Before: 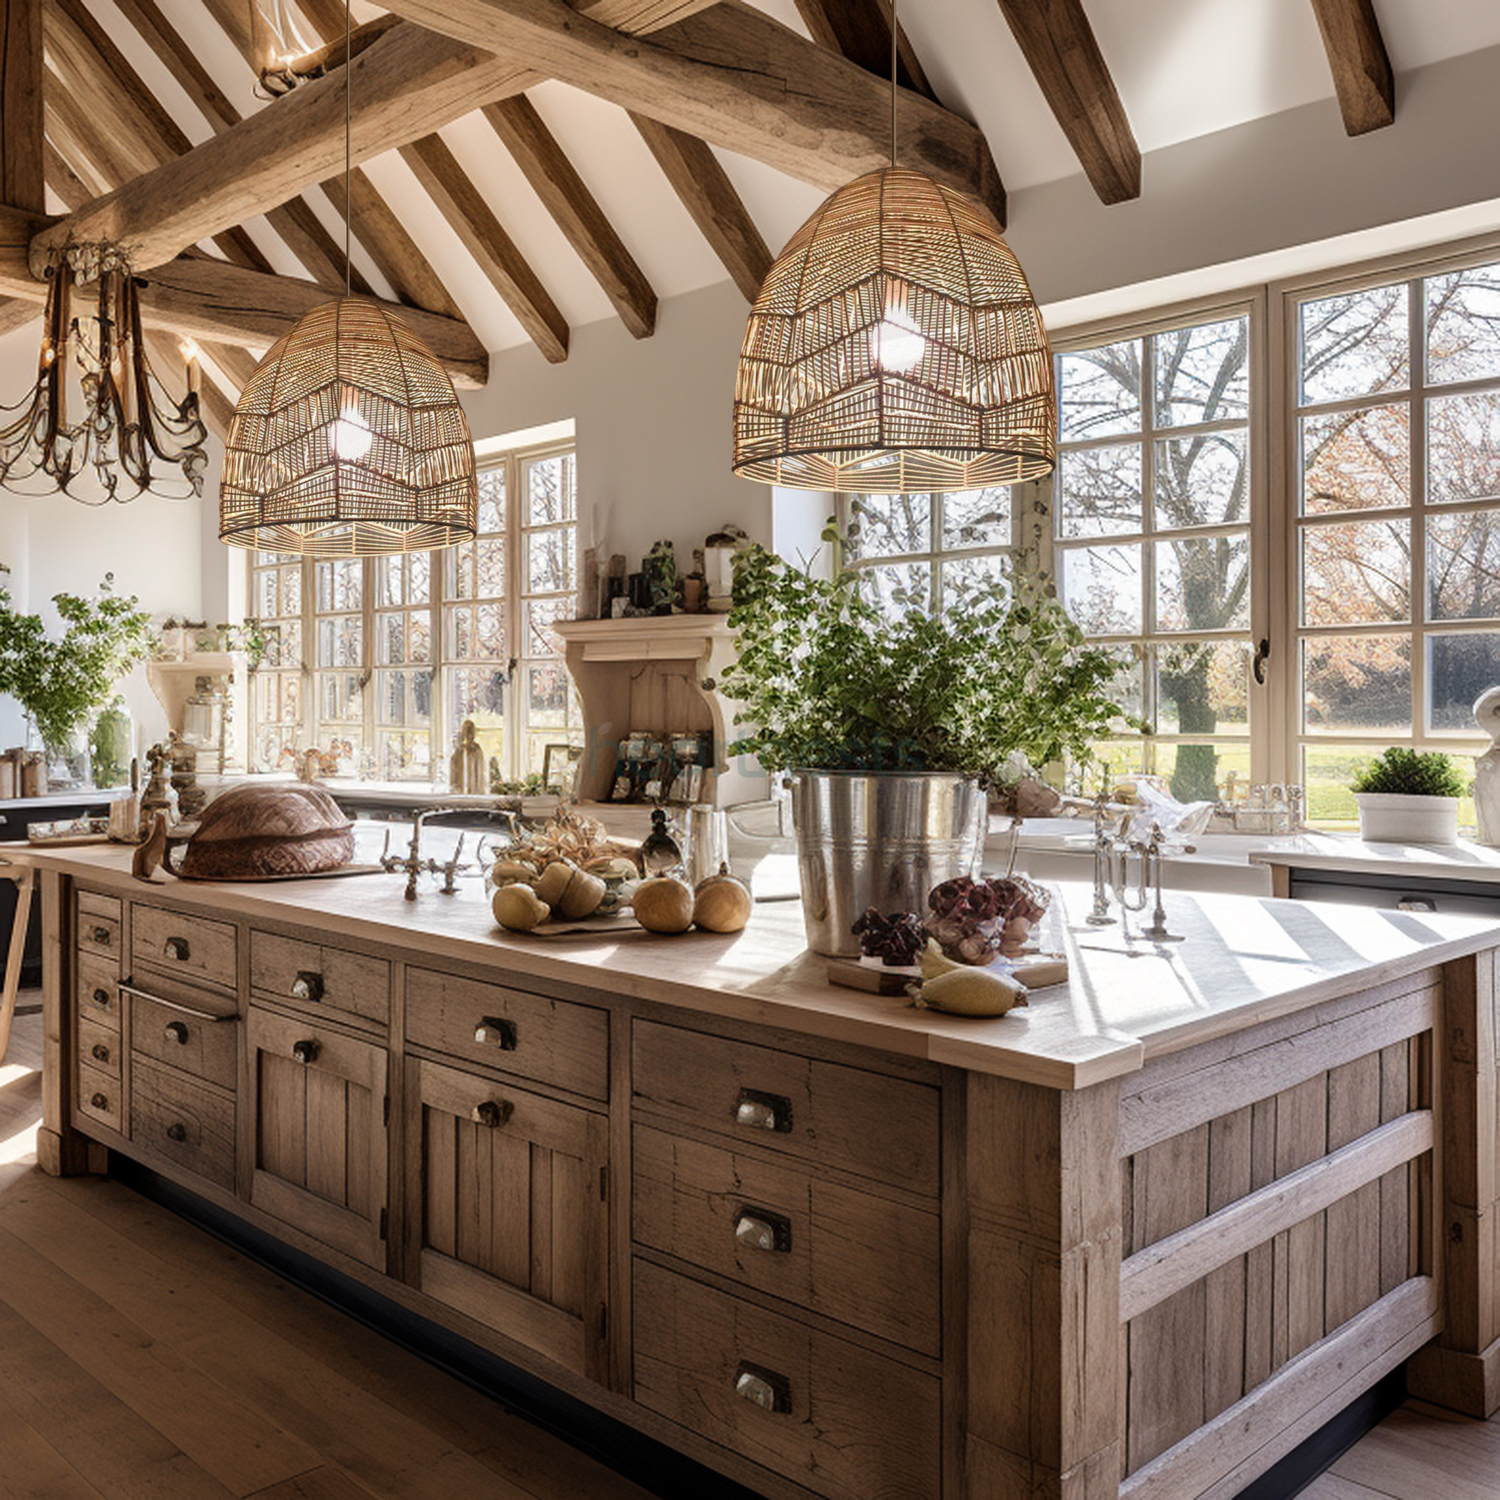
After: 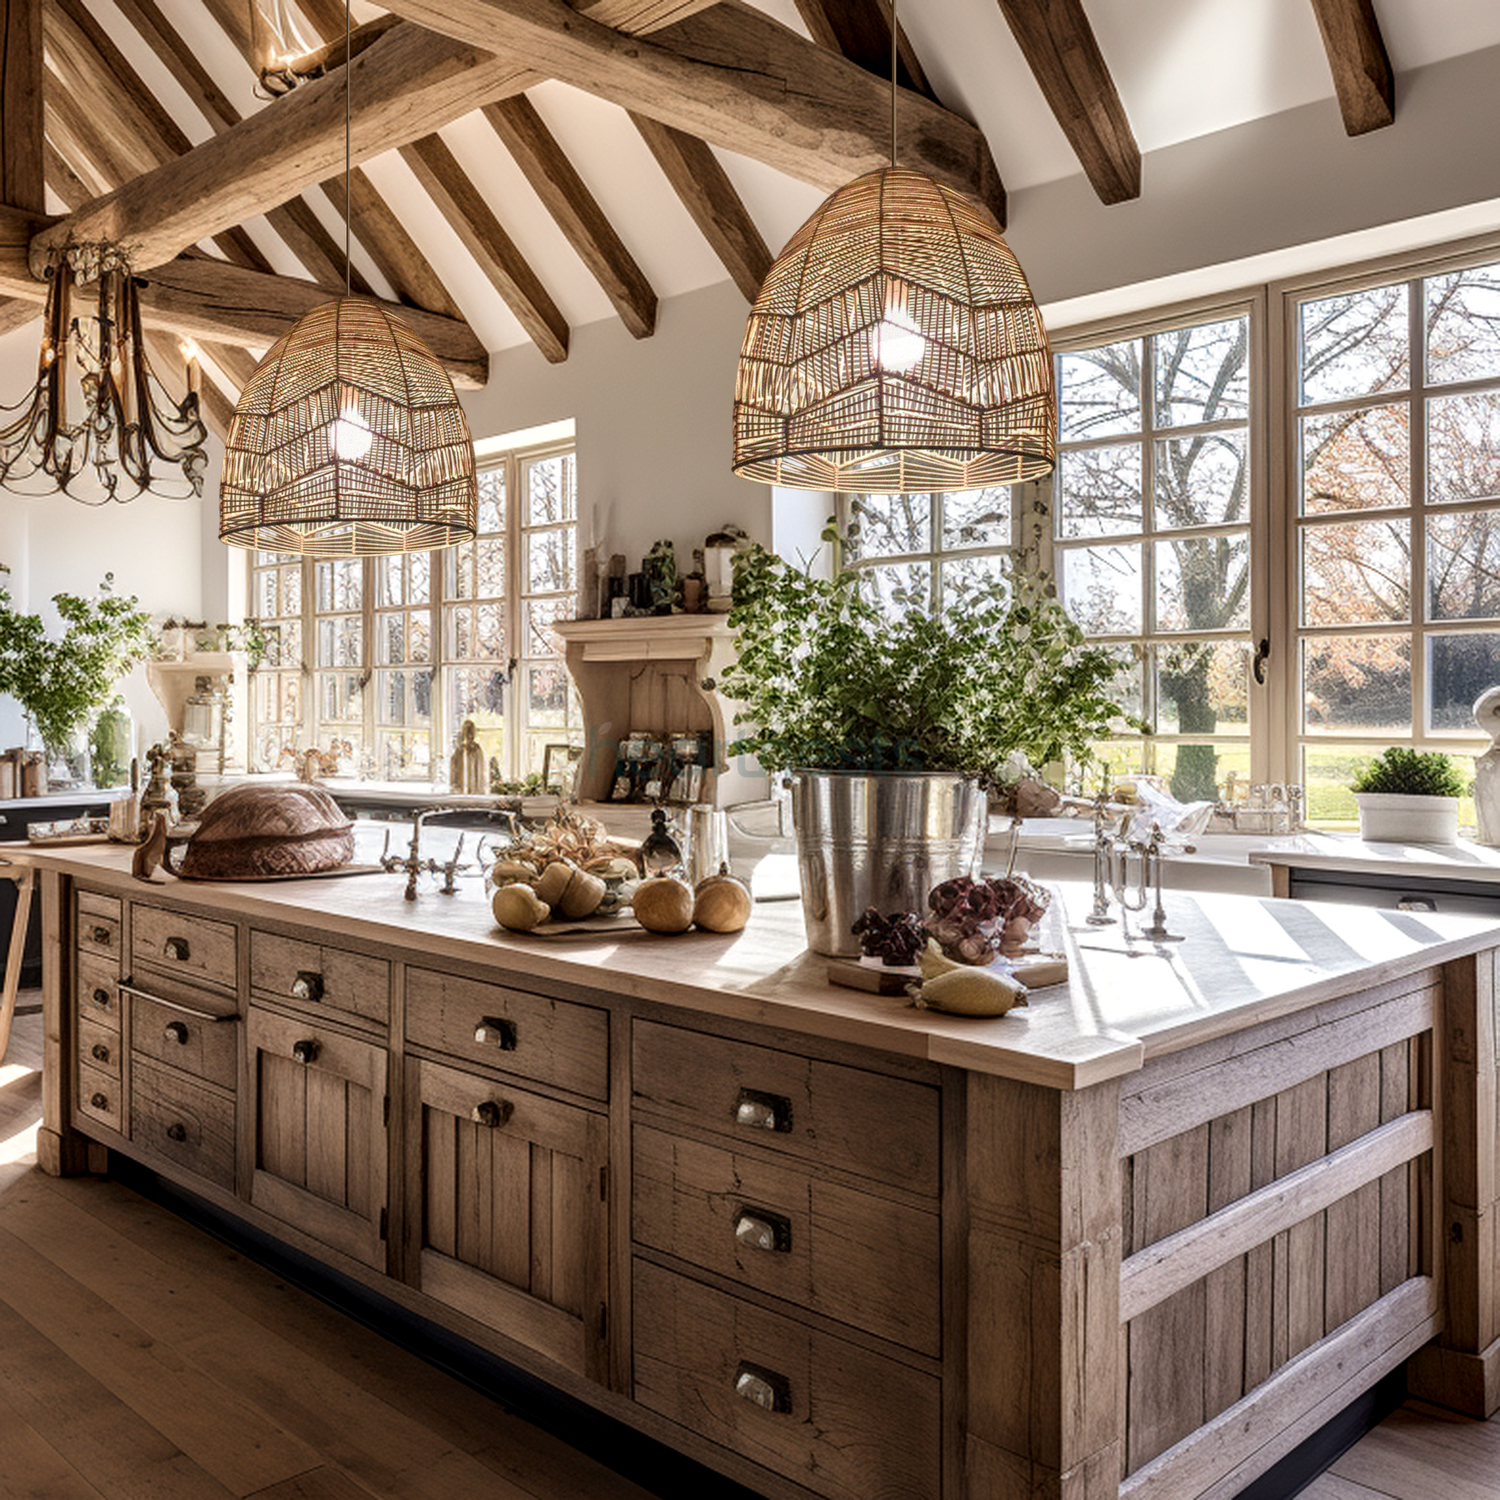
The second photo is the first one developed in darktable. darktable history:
local contrast: on, module defaults
contrast brightness saturation: contrast 0.103, brightness 0.015, saturation 0.018
